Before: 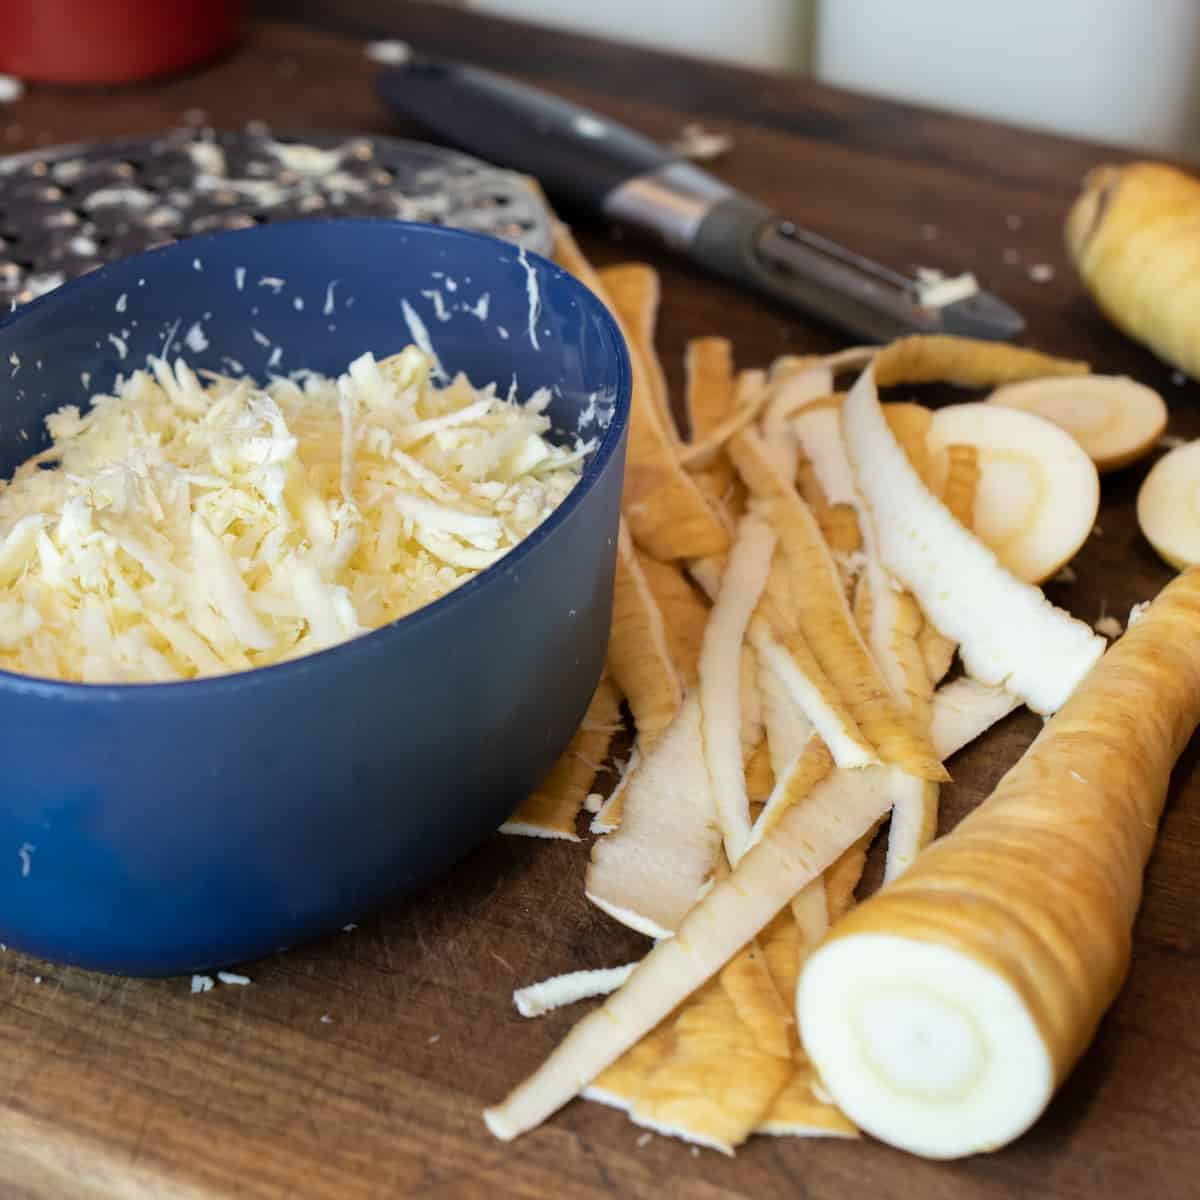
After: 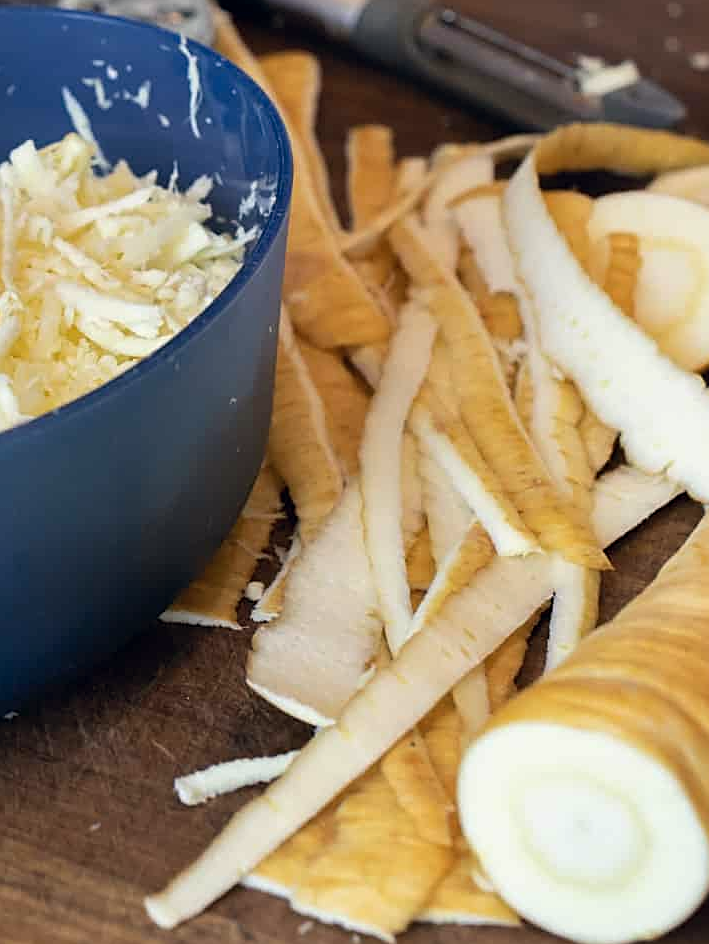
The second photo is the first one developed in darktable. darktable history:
color correction: highlights a* 0.207, highlights b* 2.7, shadows a* -0.874, shadows b* -4.78
sharpen: on, module defaults
crop and rotate: left 28.256%, top 17.734%, right 12.656%, bottom 3.573%
